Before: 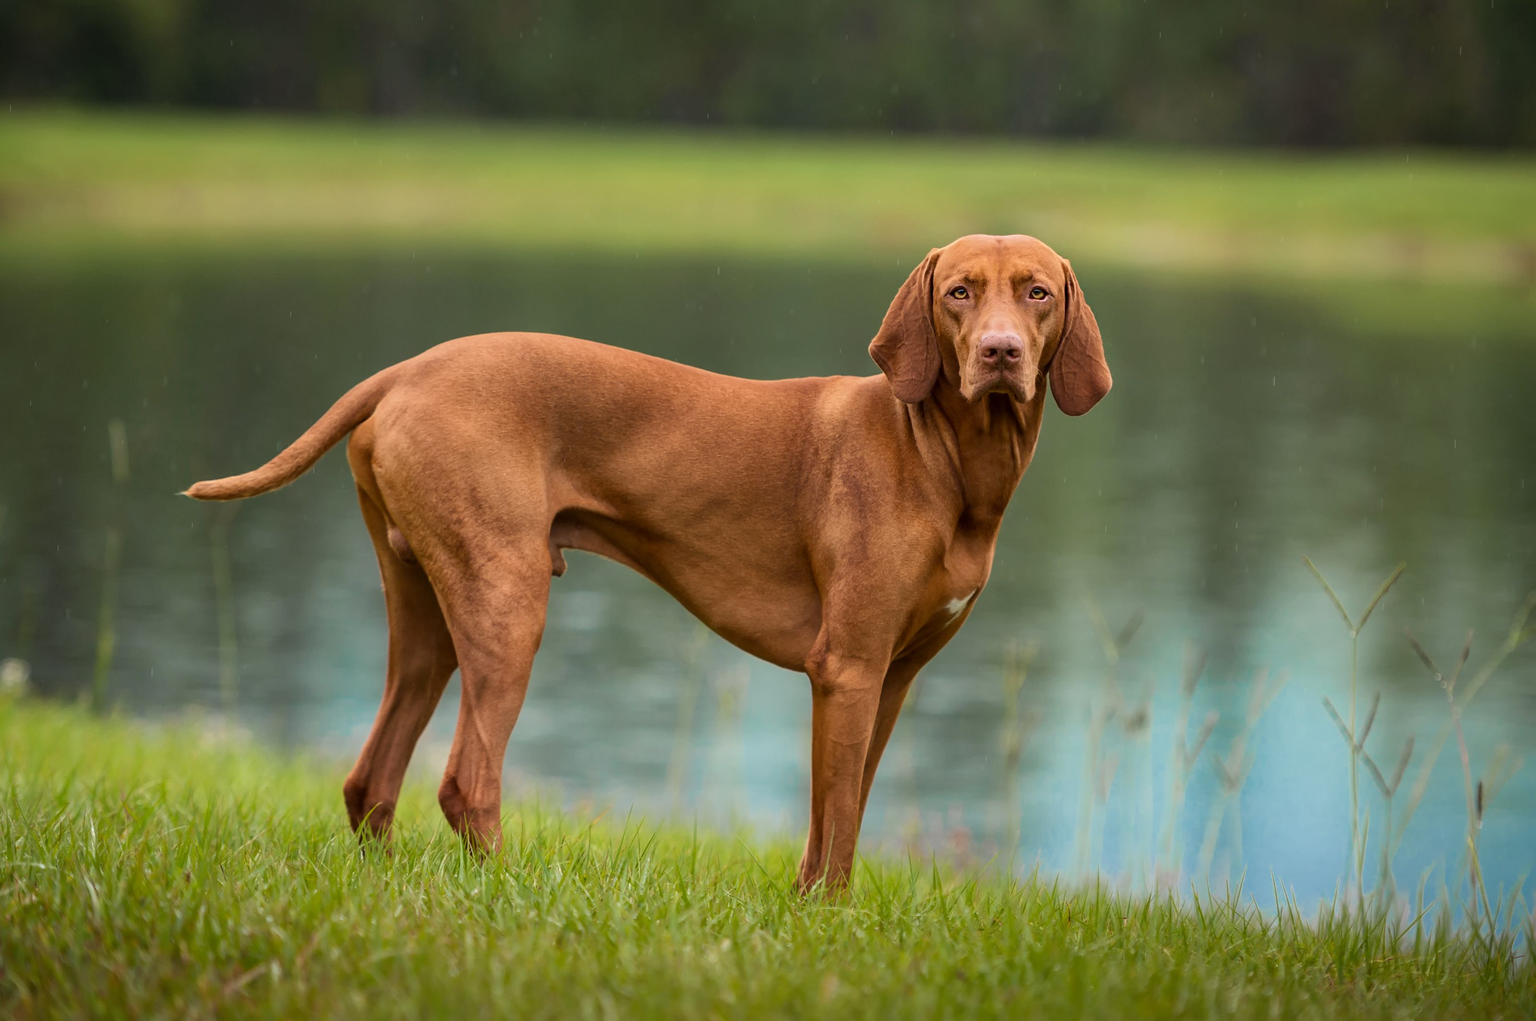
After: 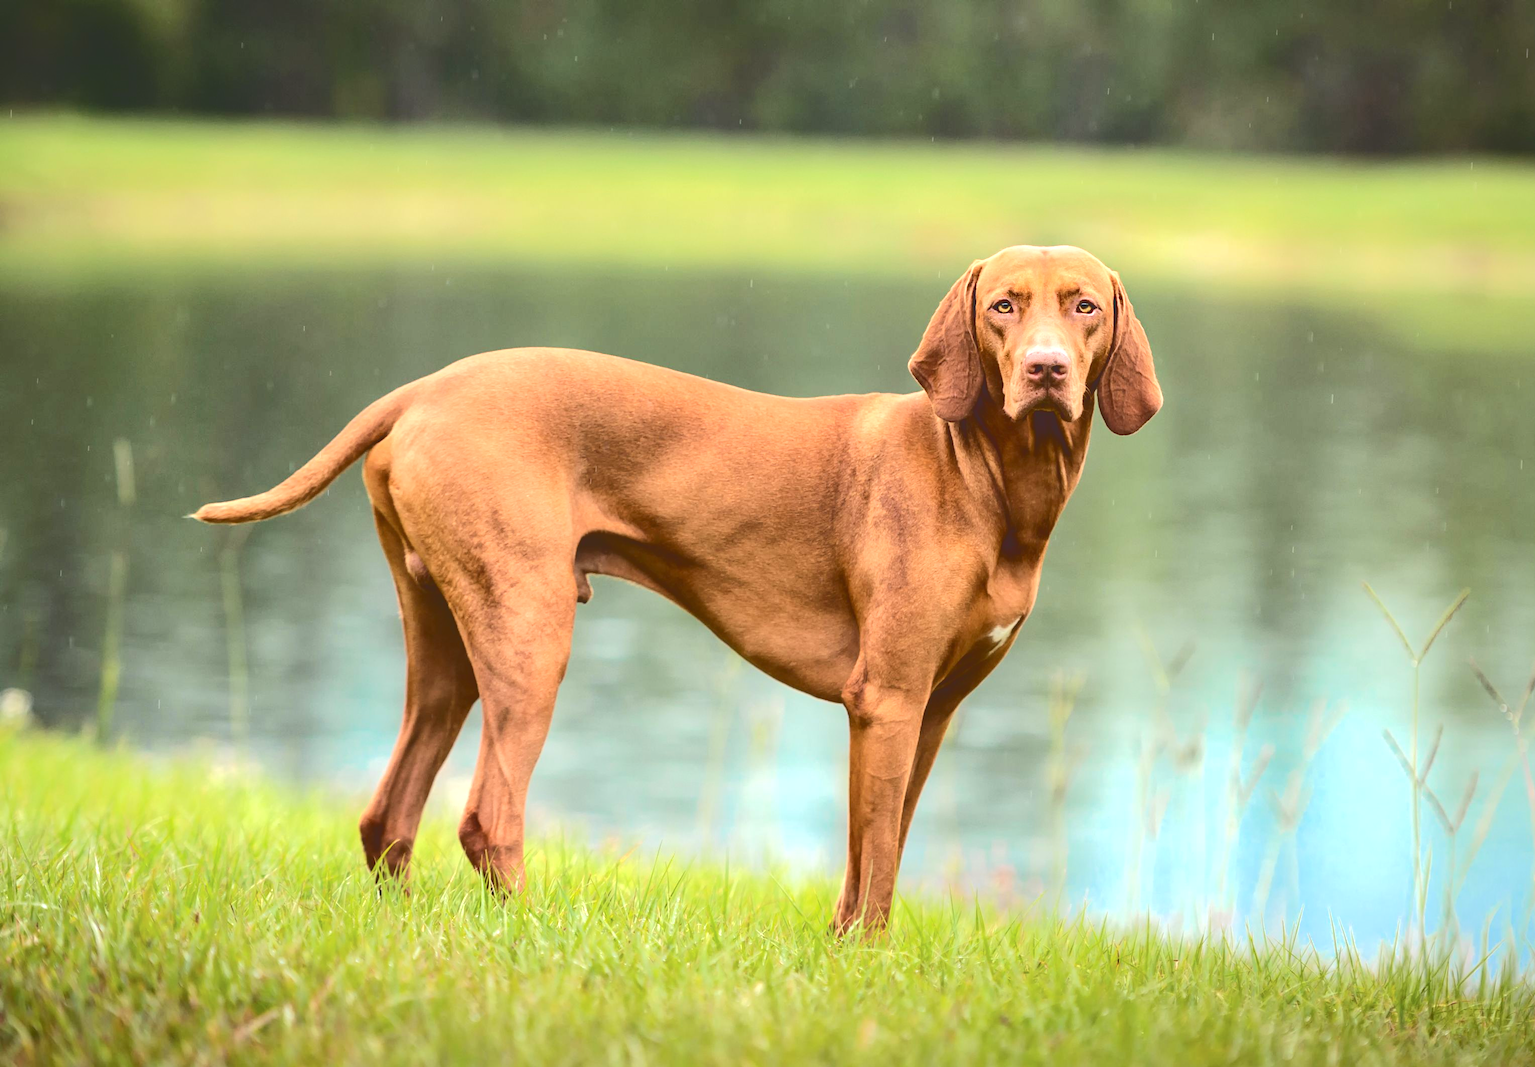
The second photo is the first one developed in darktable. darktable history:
tone curve: curves: ch0 [(0, 0) (0.003, 0.195) (0.011, 0.196) (0.025, 0.196) (0.044, 0.196) (0.069, 0.196) (0.1, 0.196) (0.136, 0.197) (0.177, 0.207) (0.224, 0.224) (0.277, 0.268) (0.335, 0.336) (0.399, 0.424) (0.468, 0.533) (0.543, 0.632) (0.623, 0.715) (0.709, 0.789) (0.801, 0.85) (0.898, 0.906) (1, 1)], color space Lab, independent channels, preserve colors none
exposure: black level correction 0, exposure 1.001 EV, compensate highlight preservation false
crop: right 4.319%, bottom 0.035%
